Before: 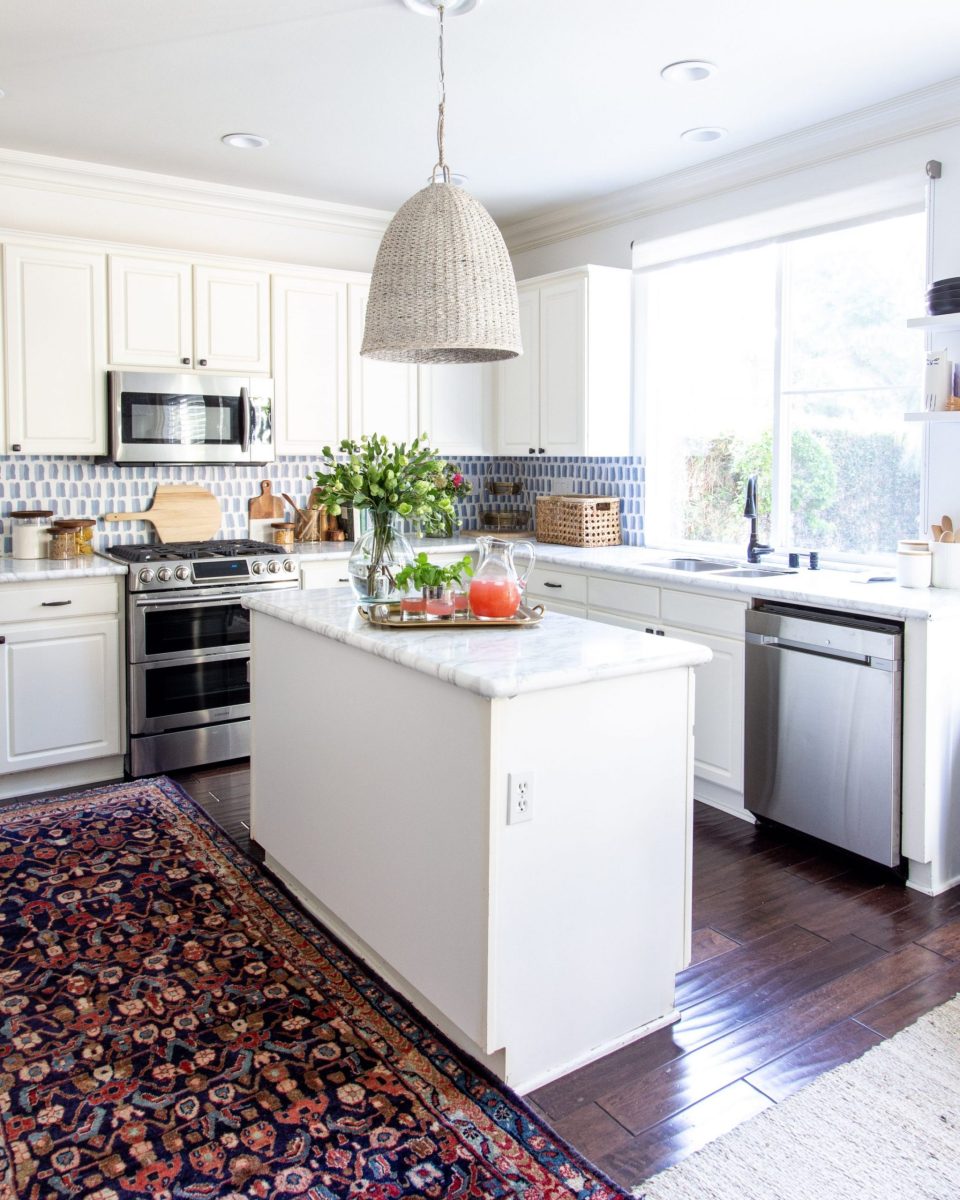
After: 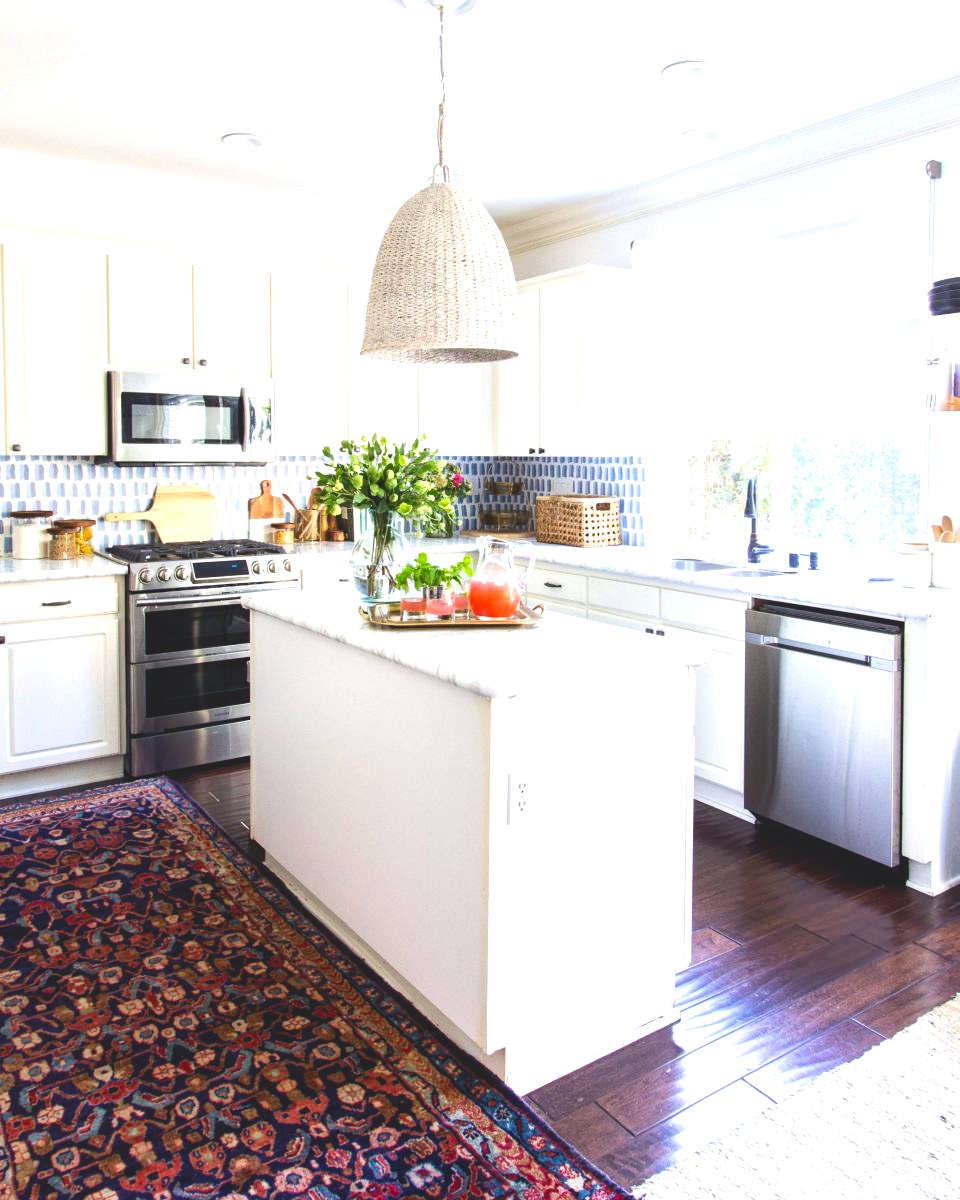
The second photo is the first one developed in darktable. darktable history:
tone equalizer: -8 EV 0.001 EV, -7 EV -0.003 EV, -6 EV 0.003 EV, -5 EV -0.057 EV, -4 EV -0.128 EV, -3 EV -0.15 EV, -2 EV 0.235 EV, -1 EV 0.715 EV, +0 EV 0.517 EV
velvia: on, module defaults
color balance rgb: shadows lift › luminance -9.718%, perceptual saturation grading › global saturation 25.874%, perceptual brilliance grading › global brilliance 18.196%, contrast -9.951%
exposure: black level correction -0.015, exposure -0.508 EV, compensate highlight preservation false
